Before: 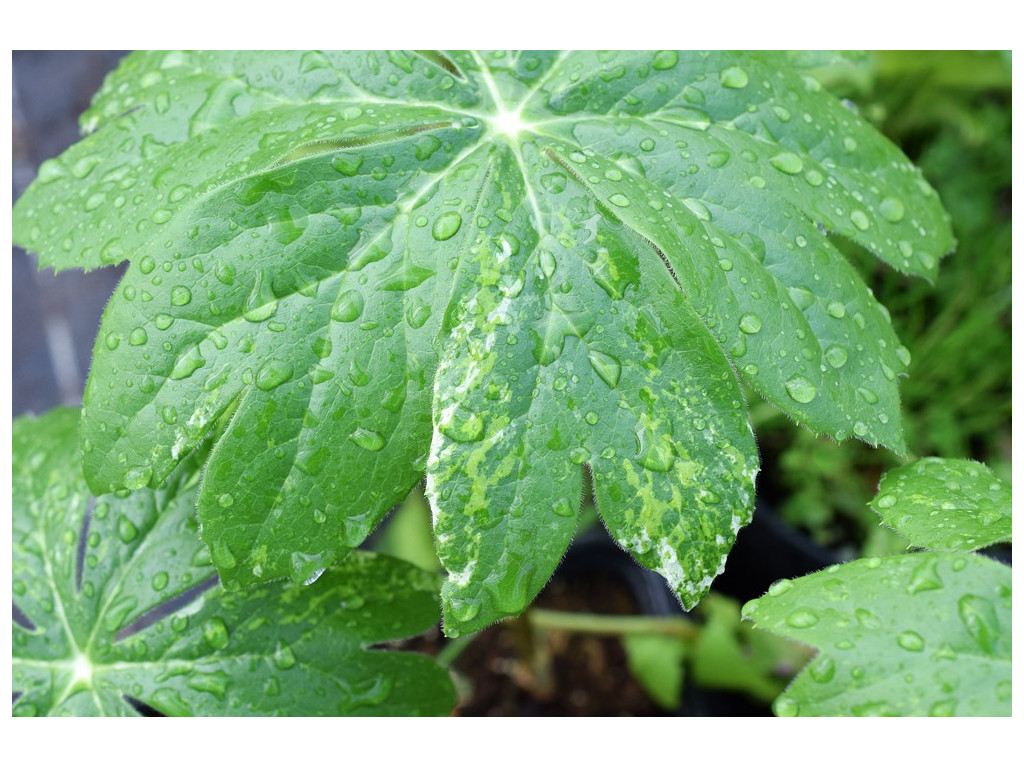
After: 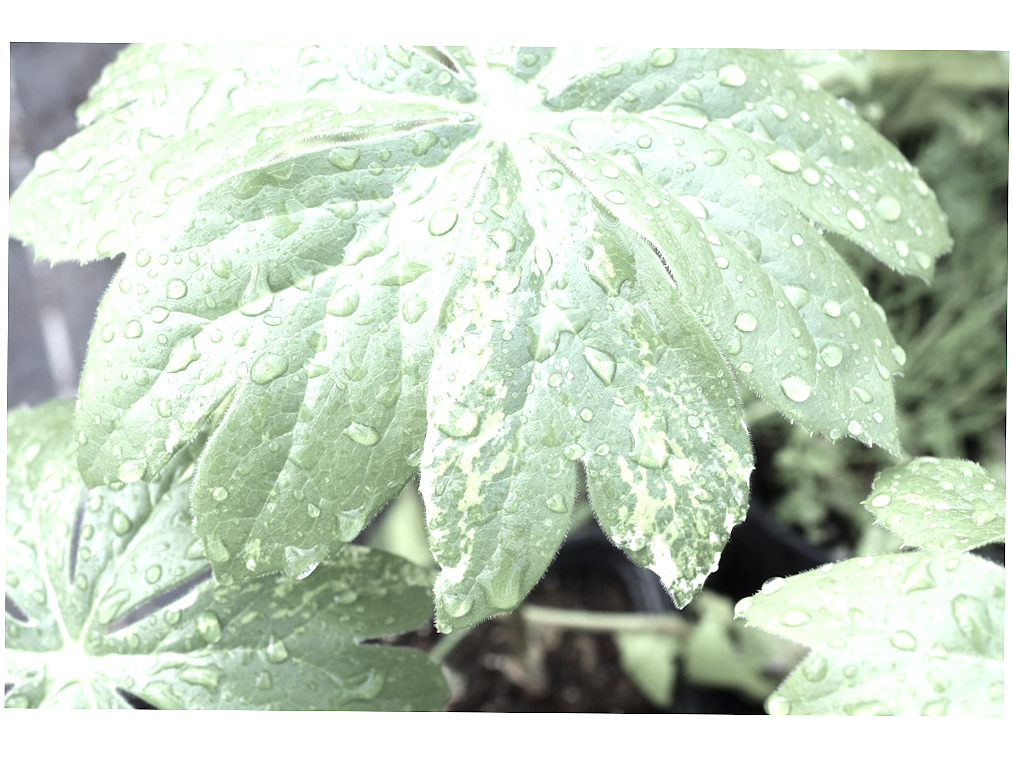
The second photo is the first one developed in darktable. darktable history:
crop and rotate: angle -0.5°
color zones: curves: ch1 [(0, 0.34) (0.143, 0.164) (0.286, 0.152) (0.429, 0.176) (0.571, 0.173) (0.714, 0.188) (0.857, 0.199) (1, 0.34)]
exposure: exposure 1 EV, compensate highlight preservation false
haze removal: strength -0.05
